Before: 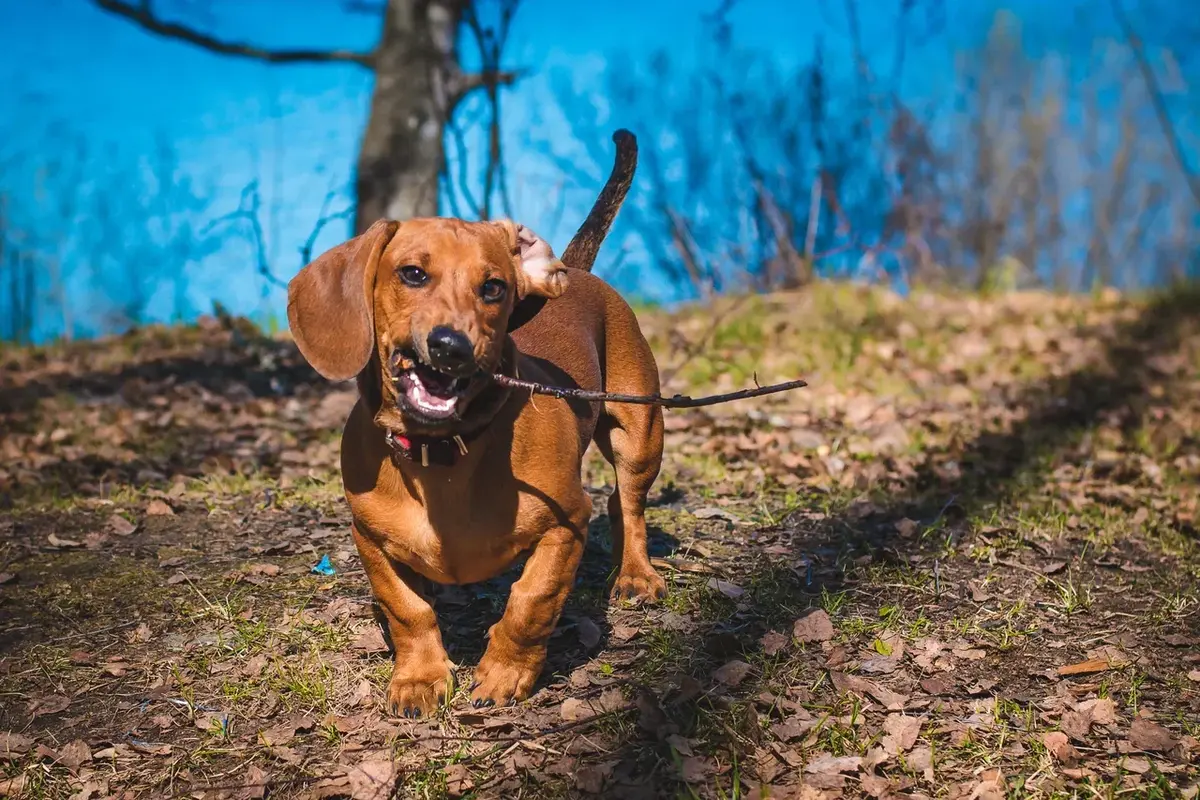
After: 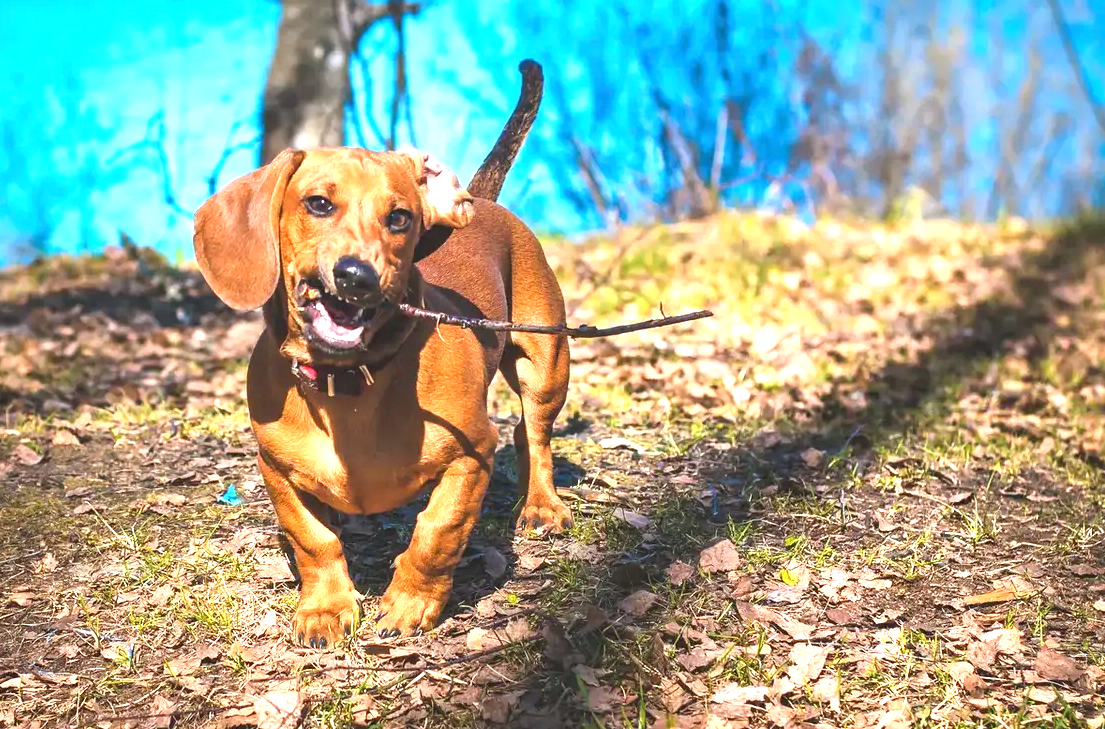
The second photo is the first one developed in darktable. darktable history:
exposure: black level correction 0, exposure 1.456 EV, compensate exposure bias true, compensate highlight preservation false
crop and rotate: left 7.902%, top 8.82%
